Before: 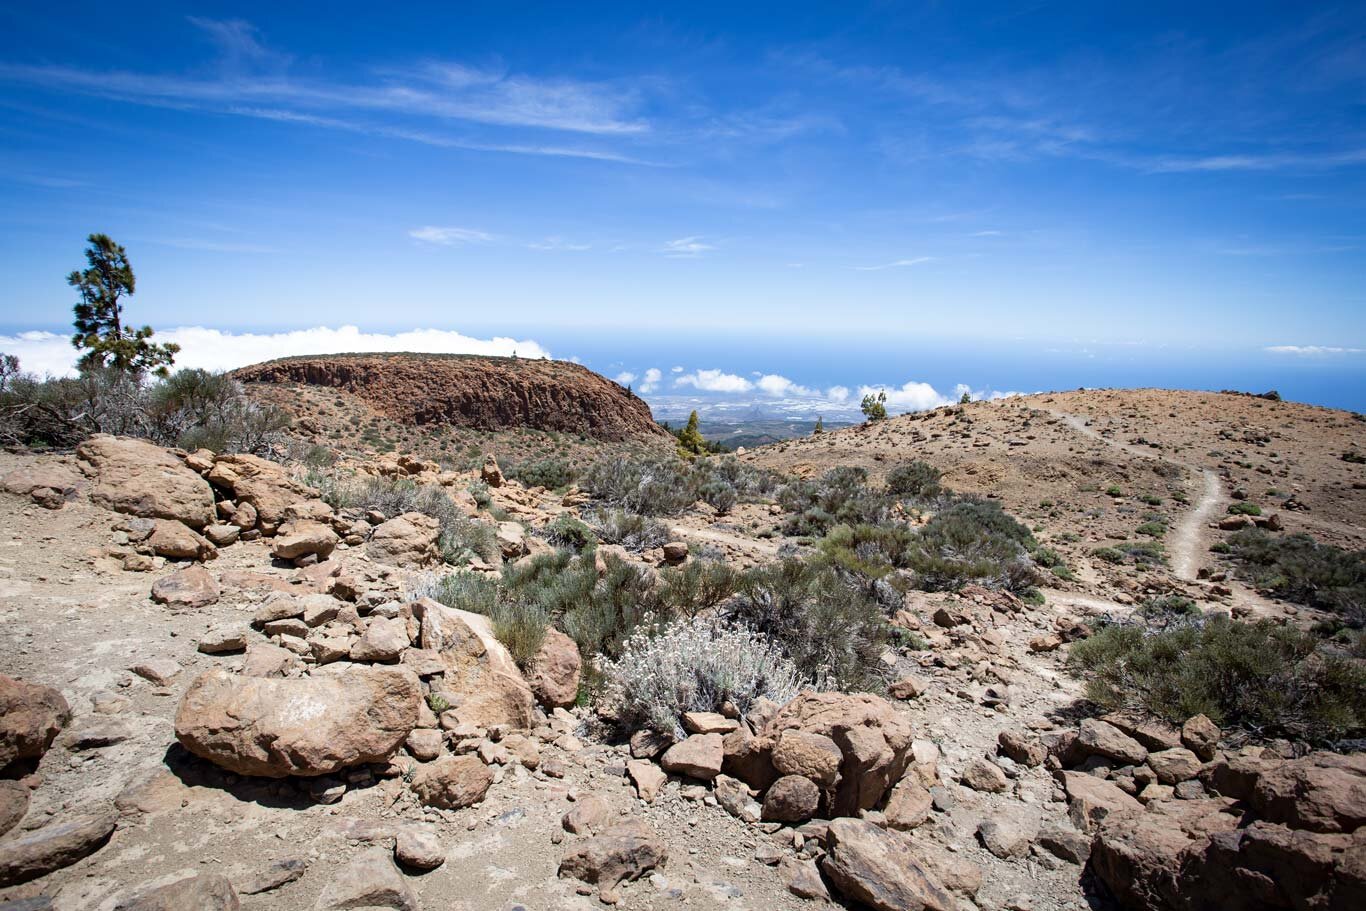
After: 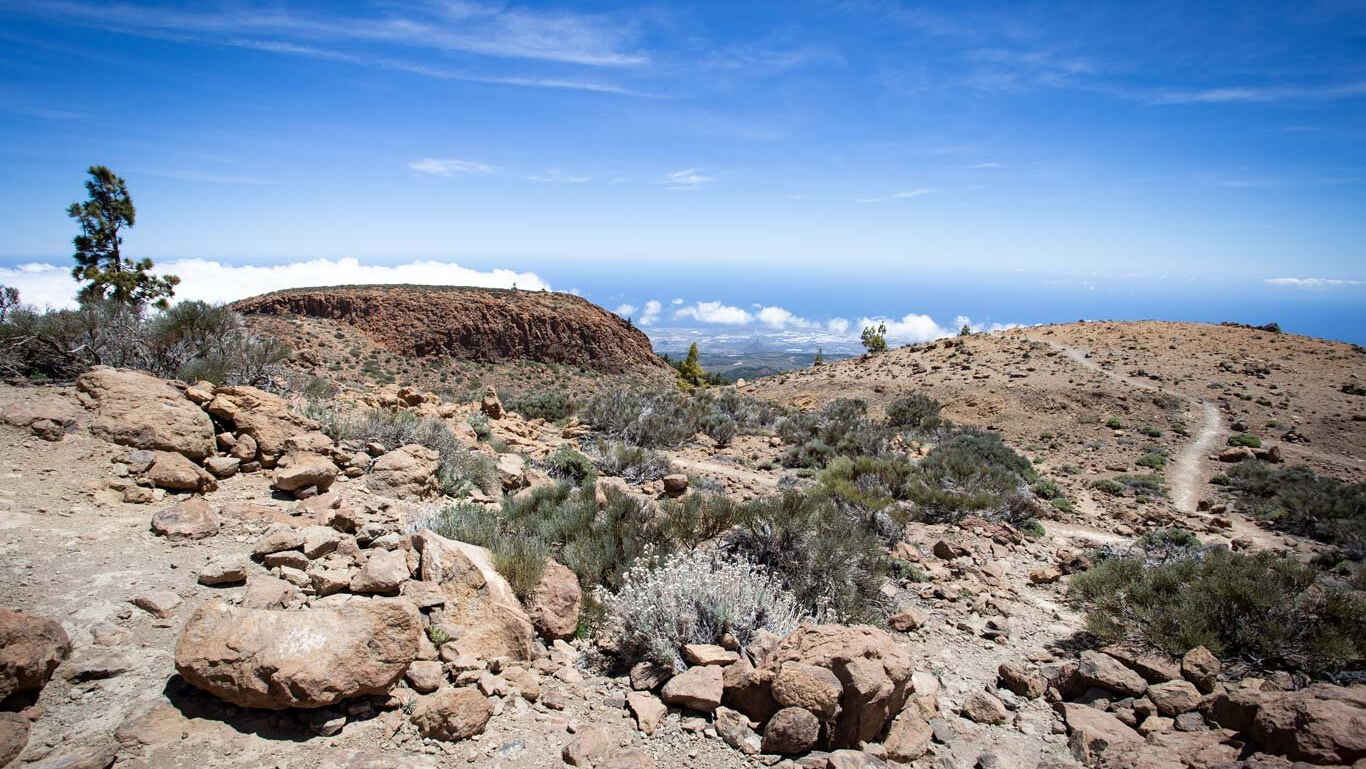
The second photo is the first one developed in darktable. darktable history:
crop: top 7.567%, bottom 7.932%
